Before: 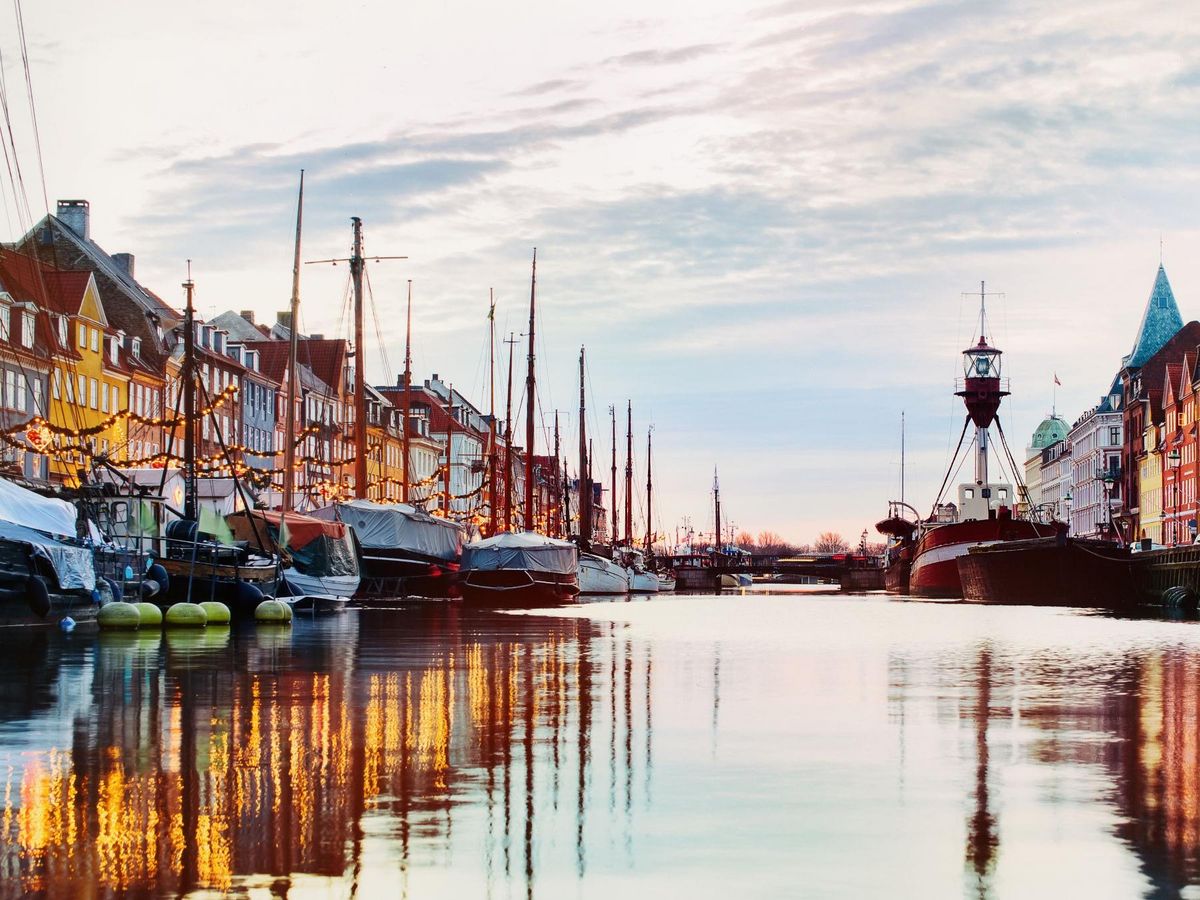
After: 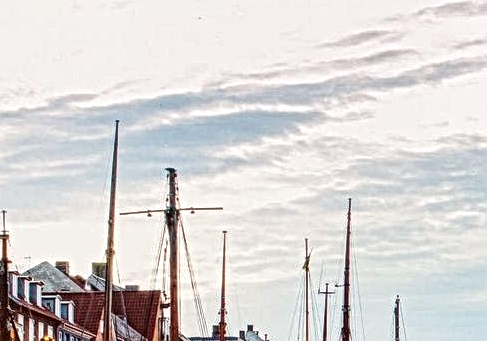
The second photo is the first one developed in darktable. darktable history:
local contrast: mode bilateral grid, contrast 20, coarseness 3, detail 300%, midtone range 0.2
crop: left 15.452%, top 5.459%, right 43.956%, bottom 56.62%
